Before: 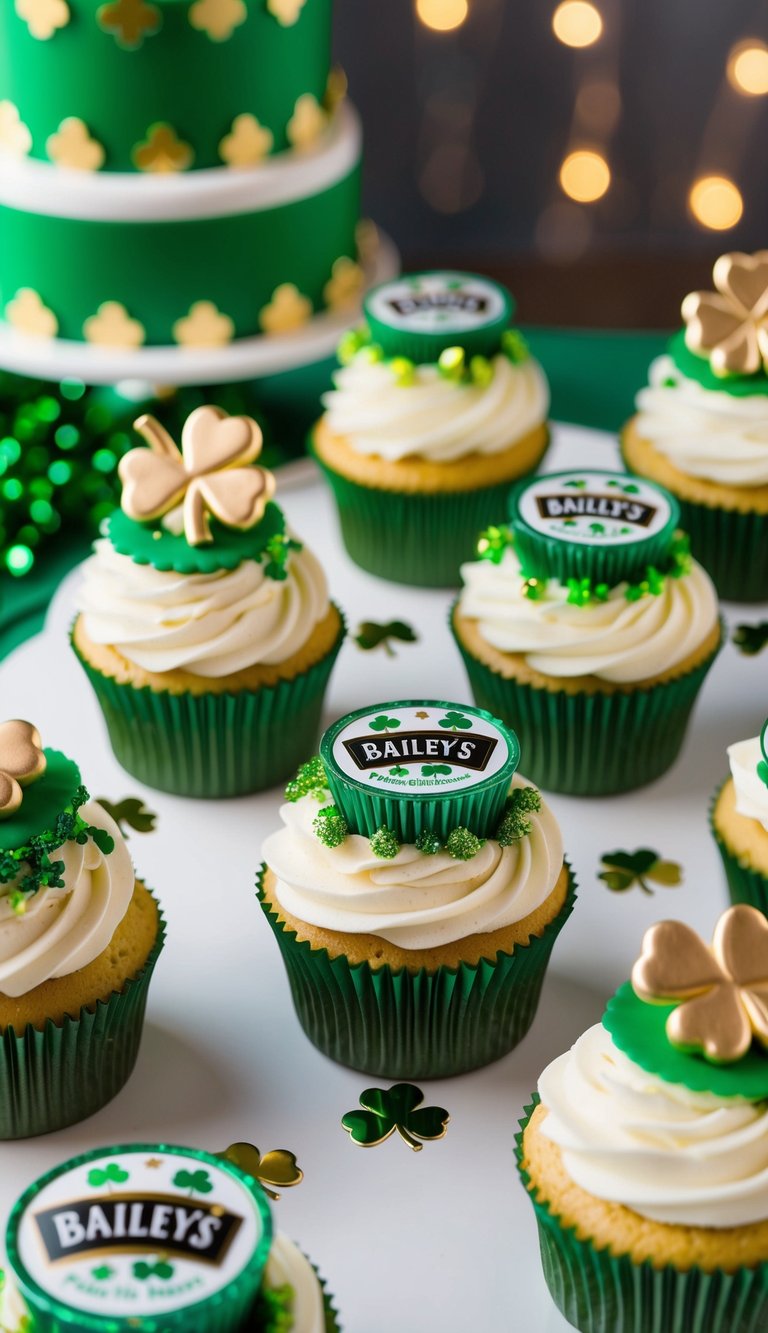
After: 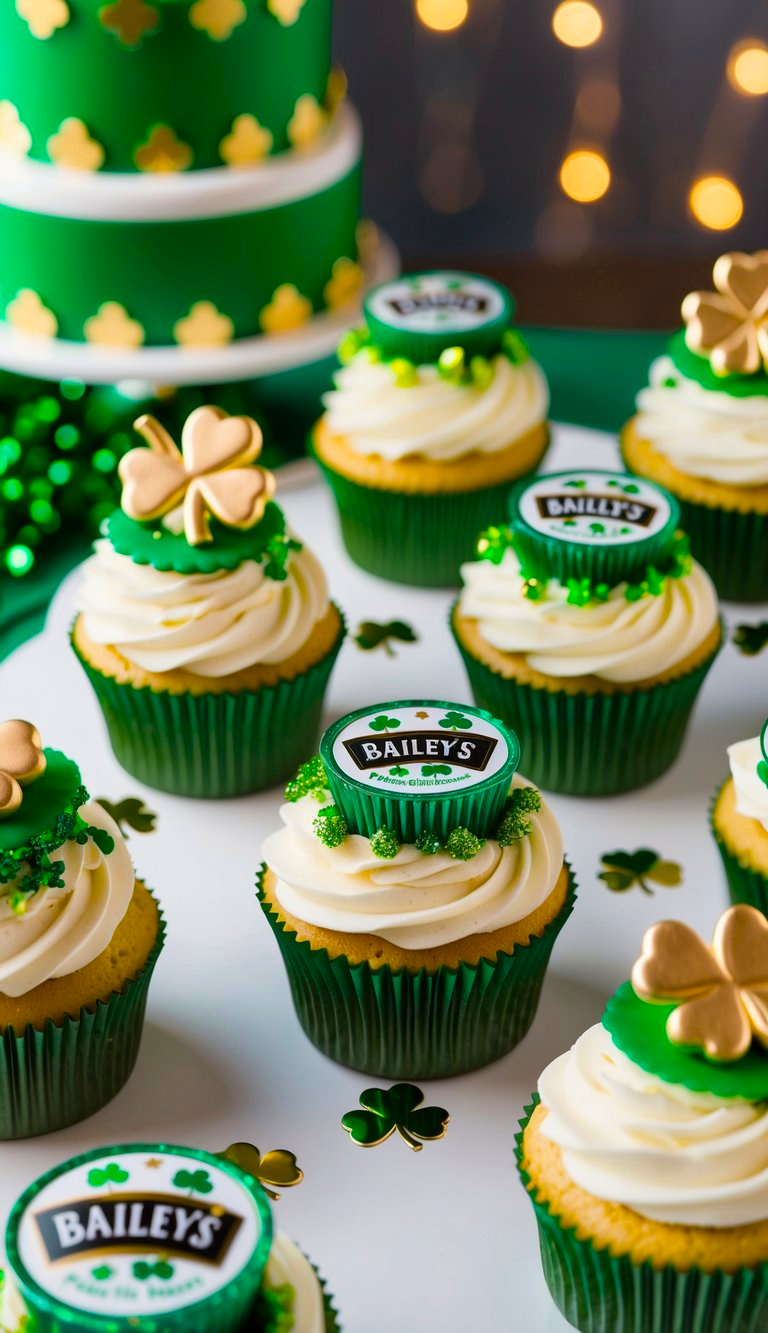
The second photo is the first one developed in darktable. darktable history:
color balance rgb: shadows lift › hue 87.06°, perceptual saturation grading › global saturation 19.77%
contrast brightness saturation: saturation 0.102
